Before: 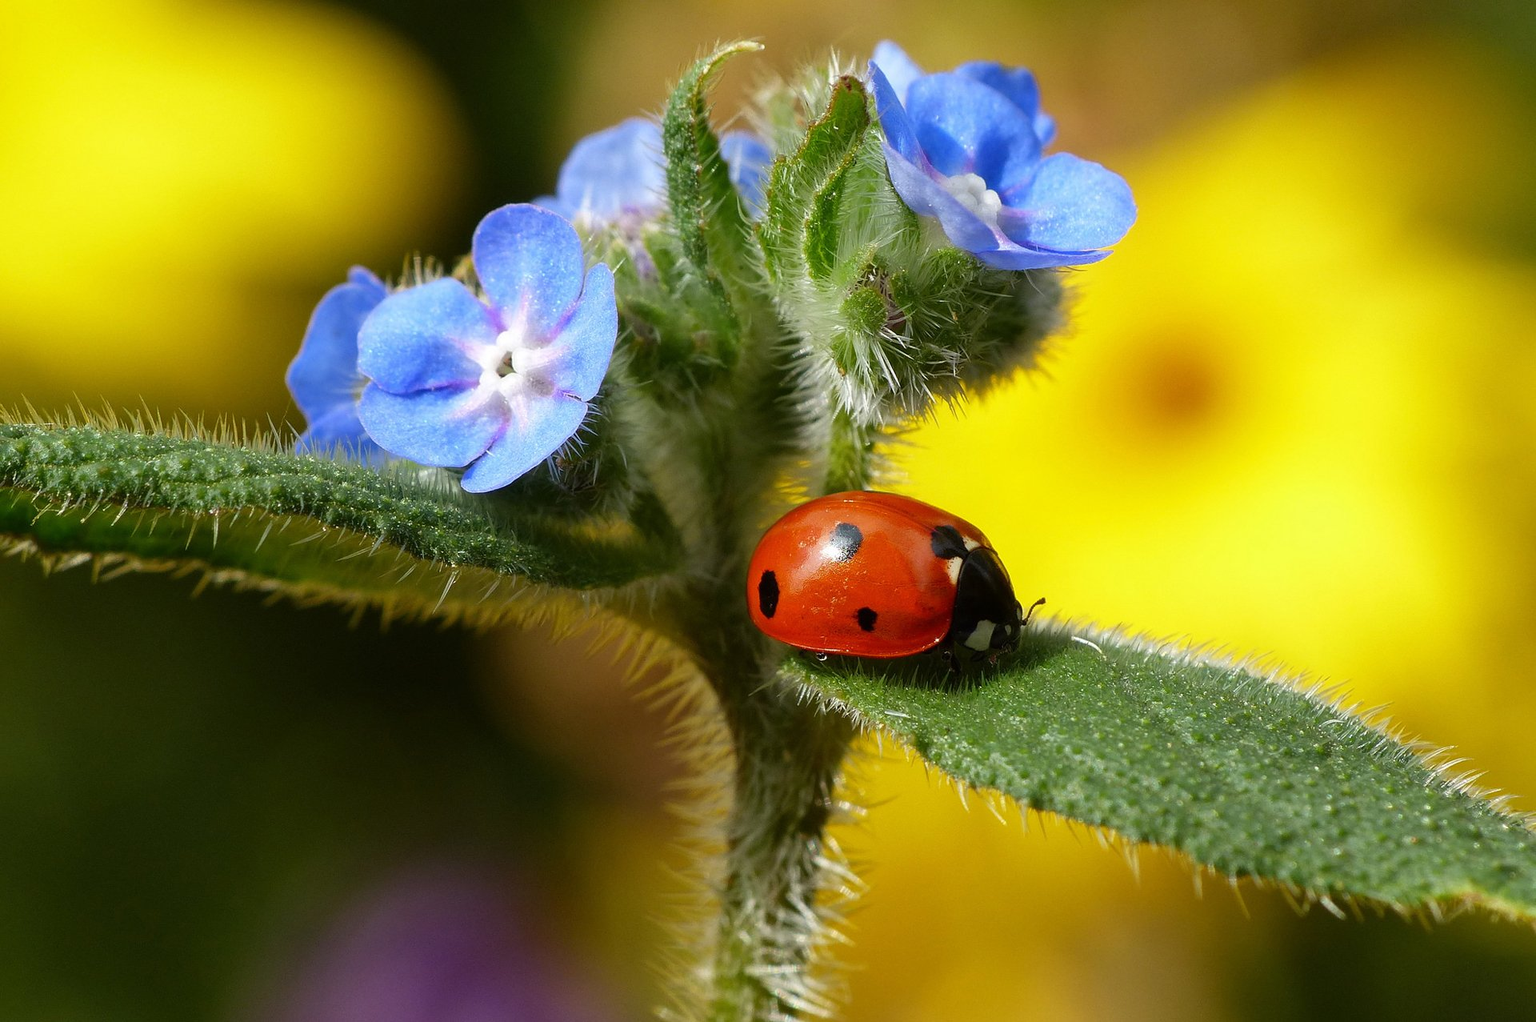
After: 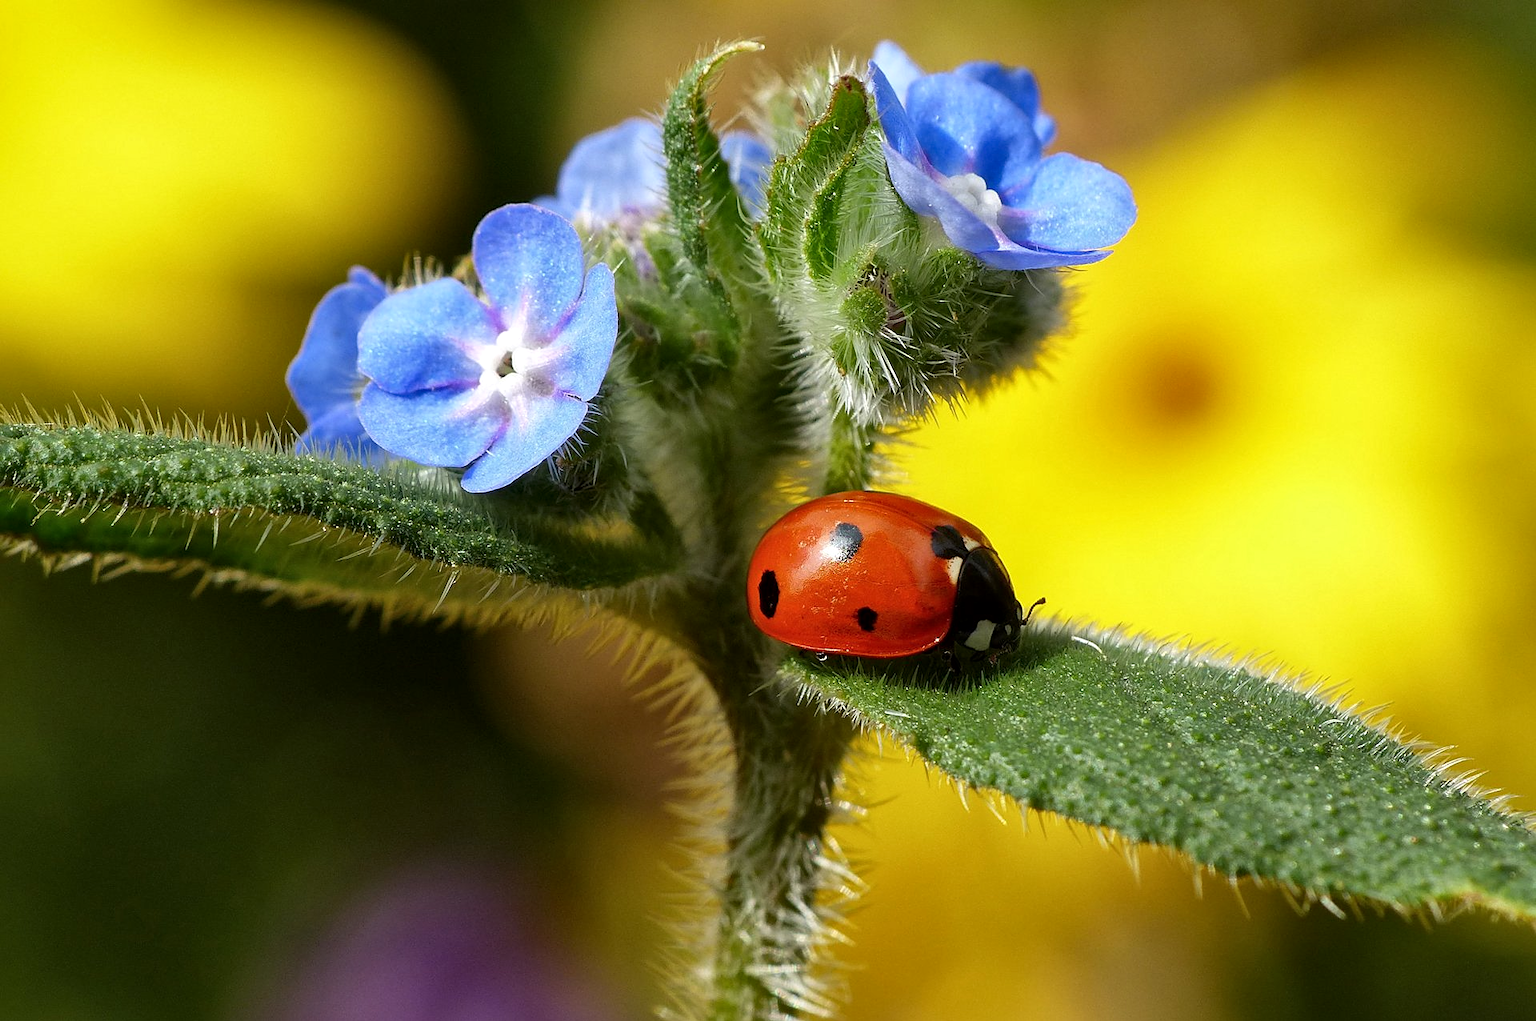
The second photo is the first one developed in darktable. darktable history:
sharpen: amount 0.216
local contrast: mode bilateral grid, contrast 19, coarseness 49, detail 130%, midtone range 0.2
